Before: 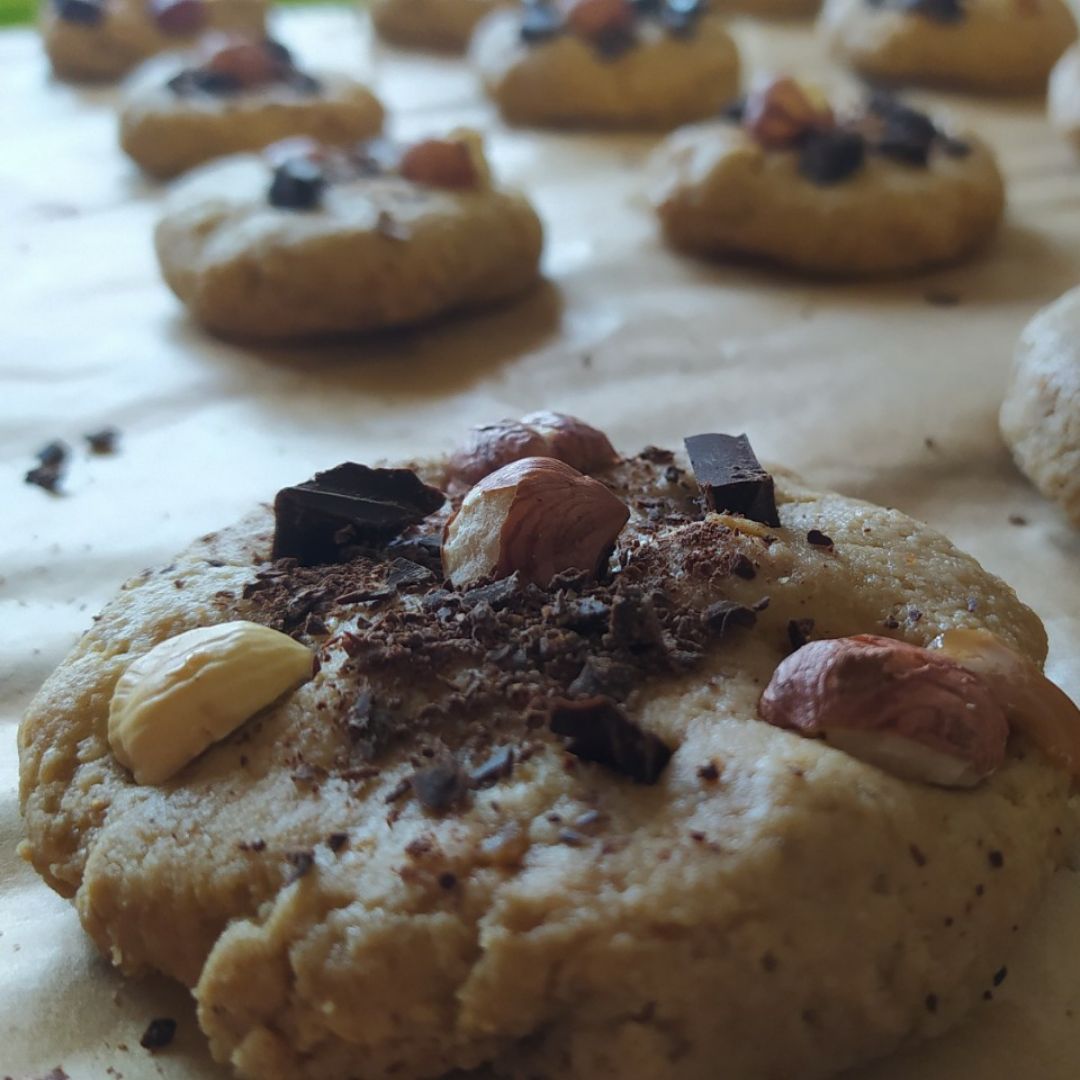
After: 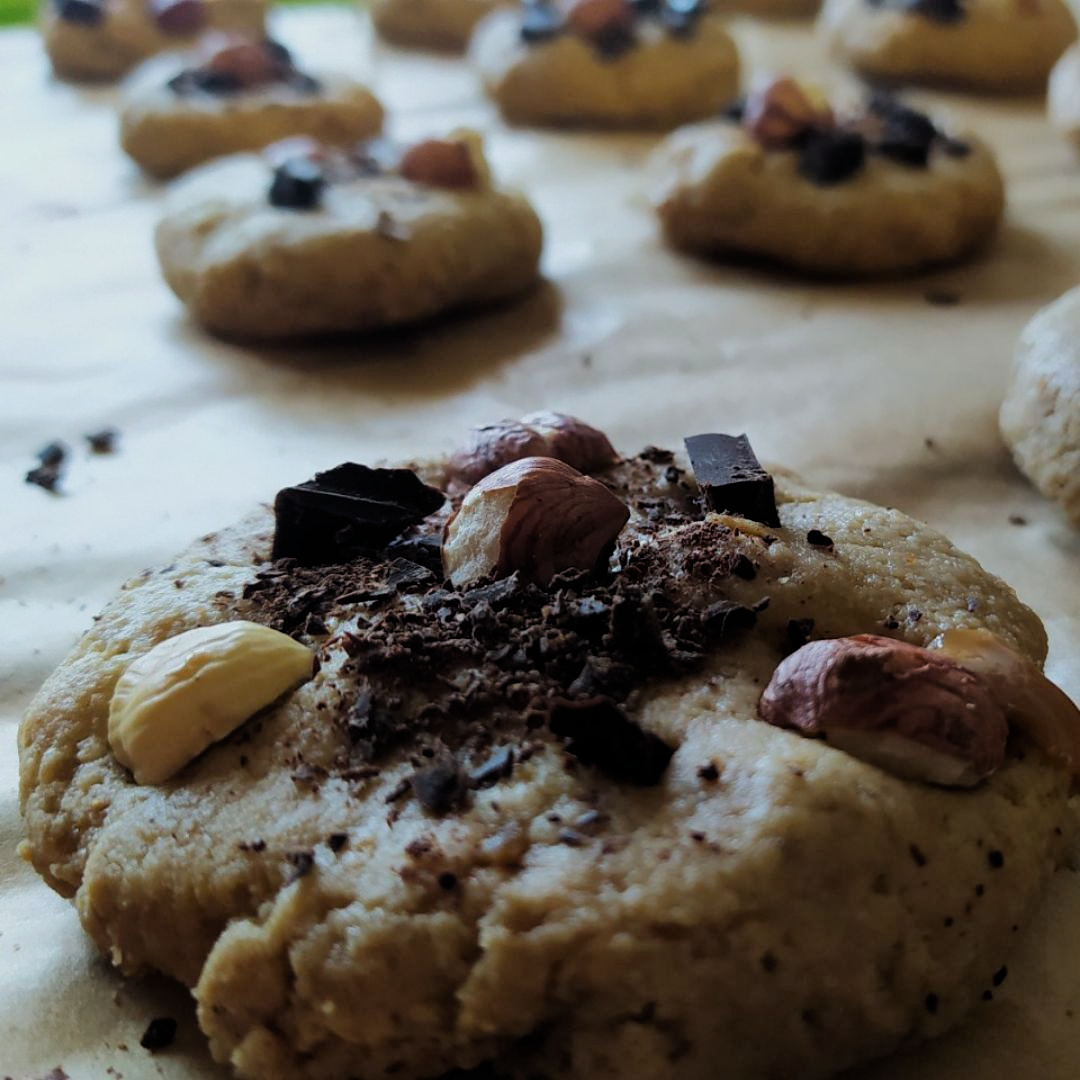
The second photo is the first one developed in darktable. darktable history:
contrast brightness saturation: saturation 0.18
tone equalizer: on, module defaults
filmic rgb: black relative exposure -5 EV, white relative exposure 3.5 EV, hardness 3.19, contrast 1.2, highlights saturation mix -50%
